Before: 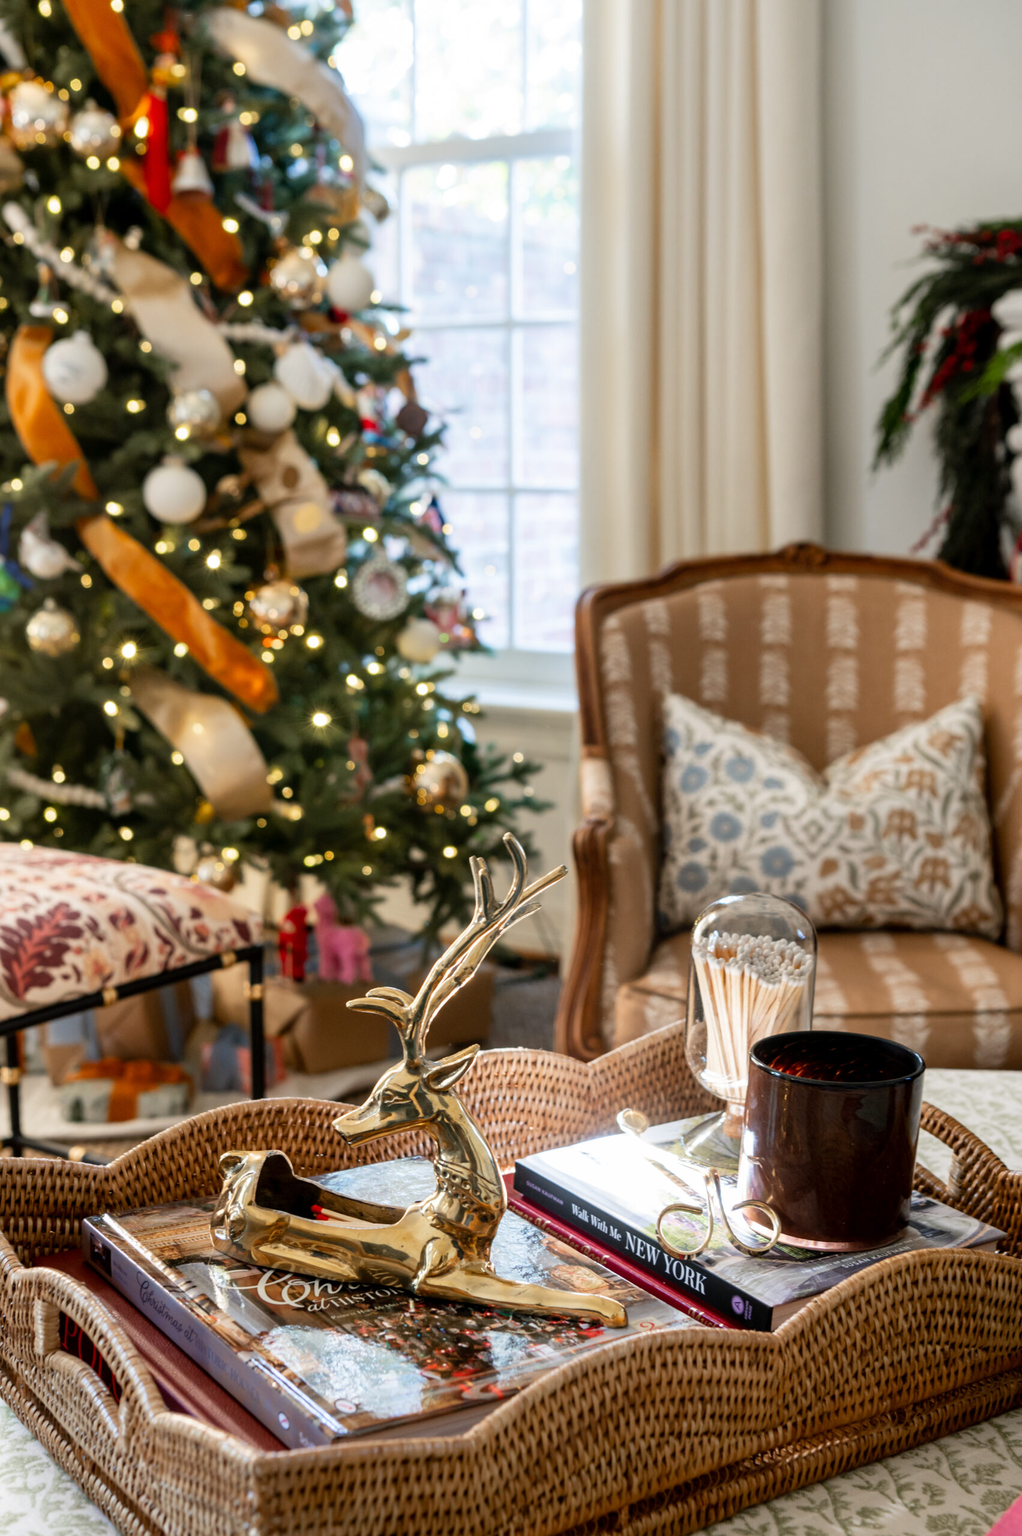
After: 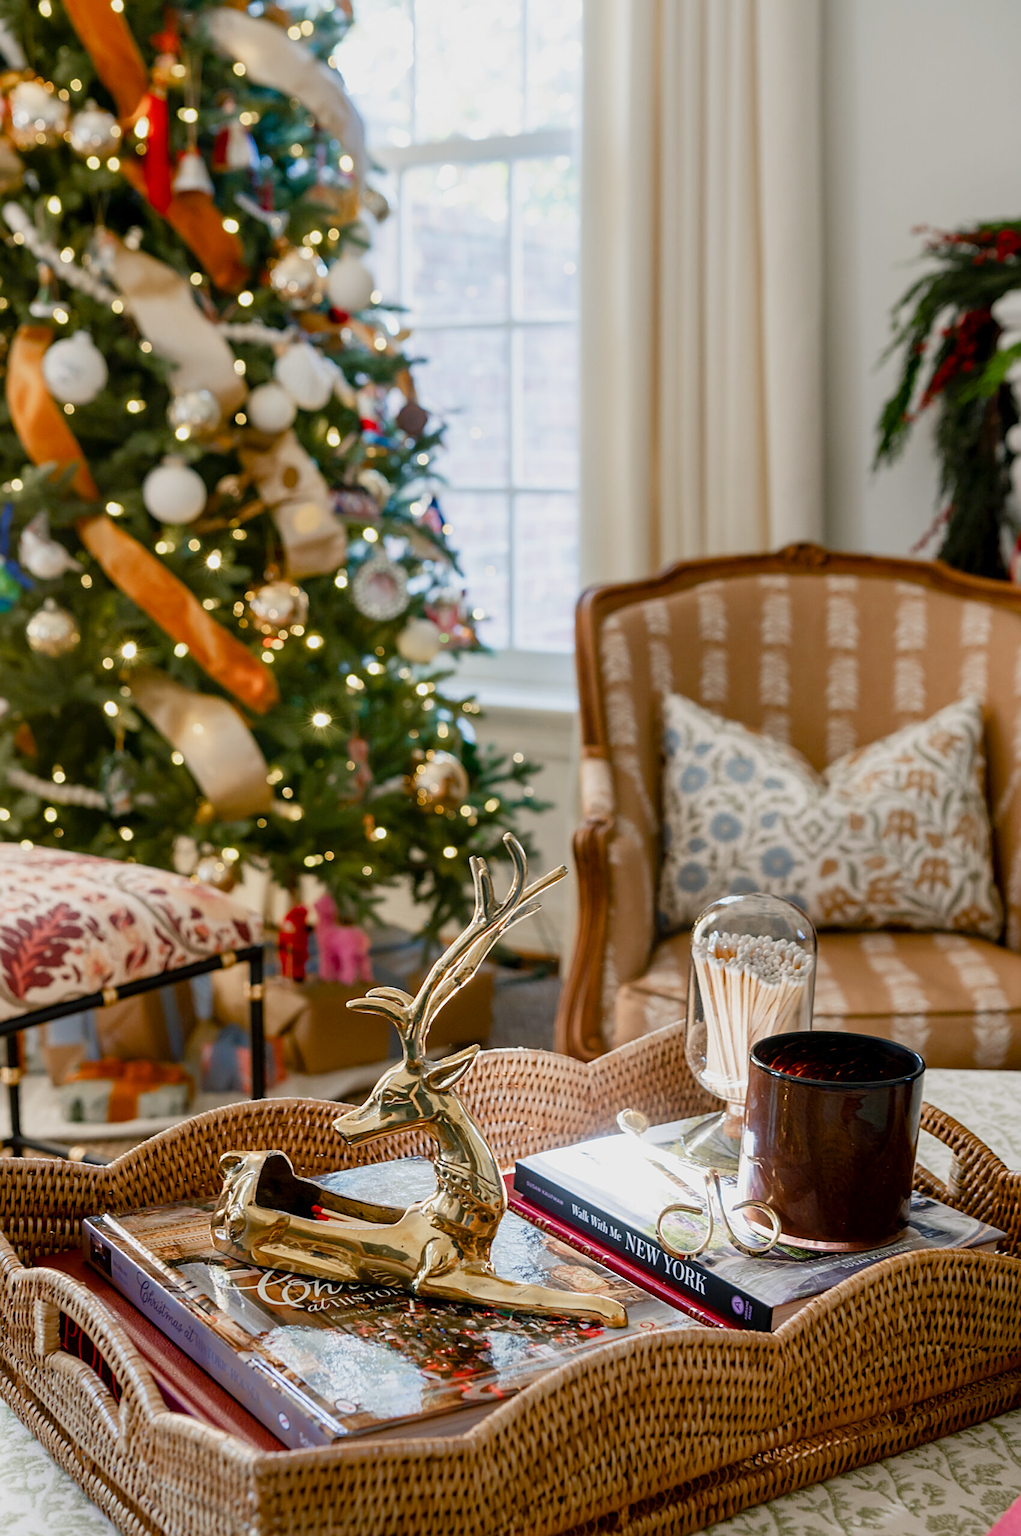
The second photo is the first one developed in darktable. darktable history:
sharpen: on, module defaults
color balance rgb: shadows lift › chroma 2.023%, shadows lift › hue 246.99°, linear chroma grading › shadows 15.611%, perceptual saturation grading › global saturation 0.78%, perceptual saturation grading › highlights -24.821%, perceptual saturation grading › shadows 29.802%, contrast -10.628%
